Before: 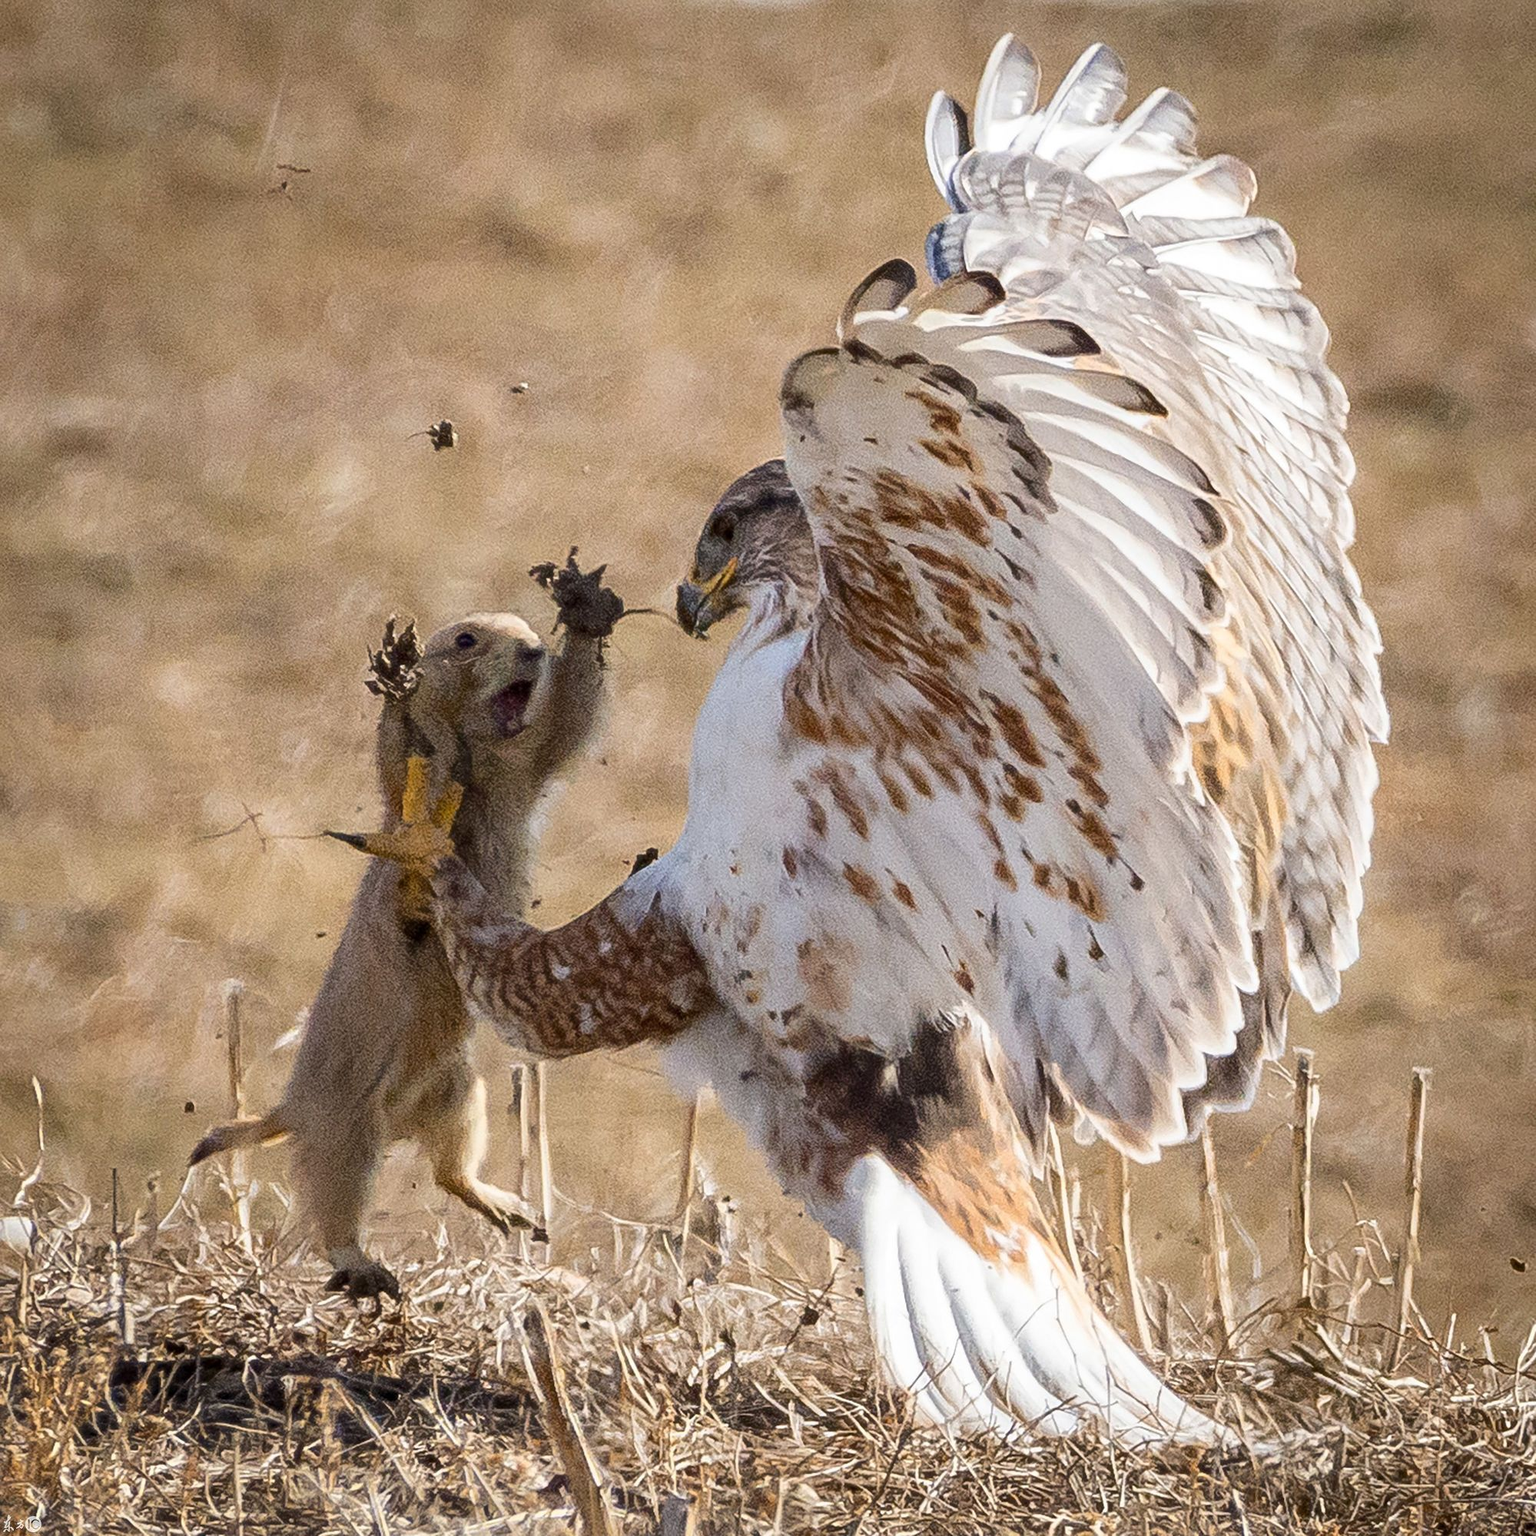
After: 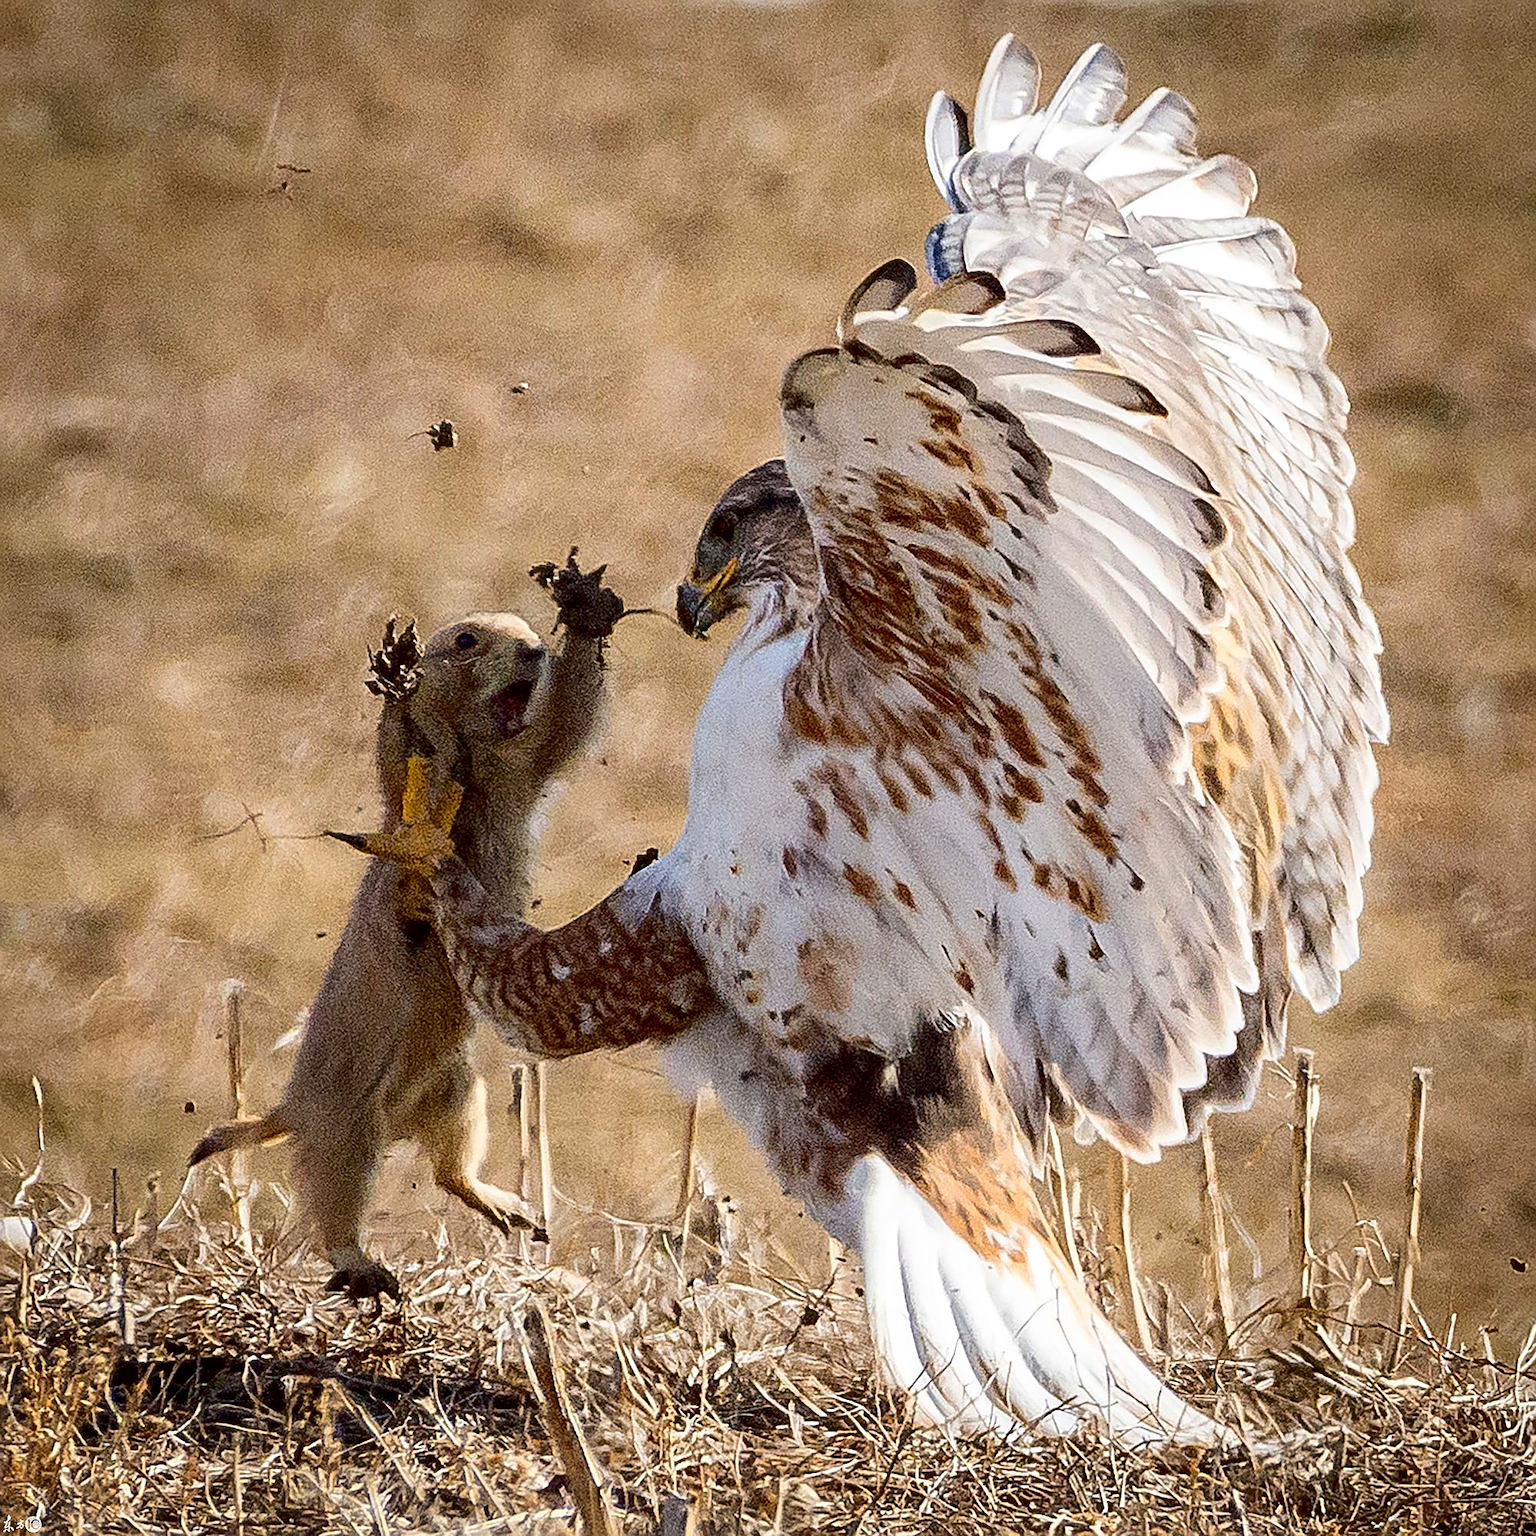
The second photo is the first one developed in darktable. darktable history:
exposure: black level correction 0.01, exposure 0.014 EV, compensate highlight preservation false
contrast brightness saturation: contrast 0.13, brightness -0.05, saturation 0.16
sharpen: on, module defaults
